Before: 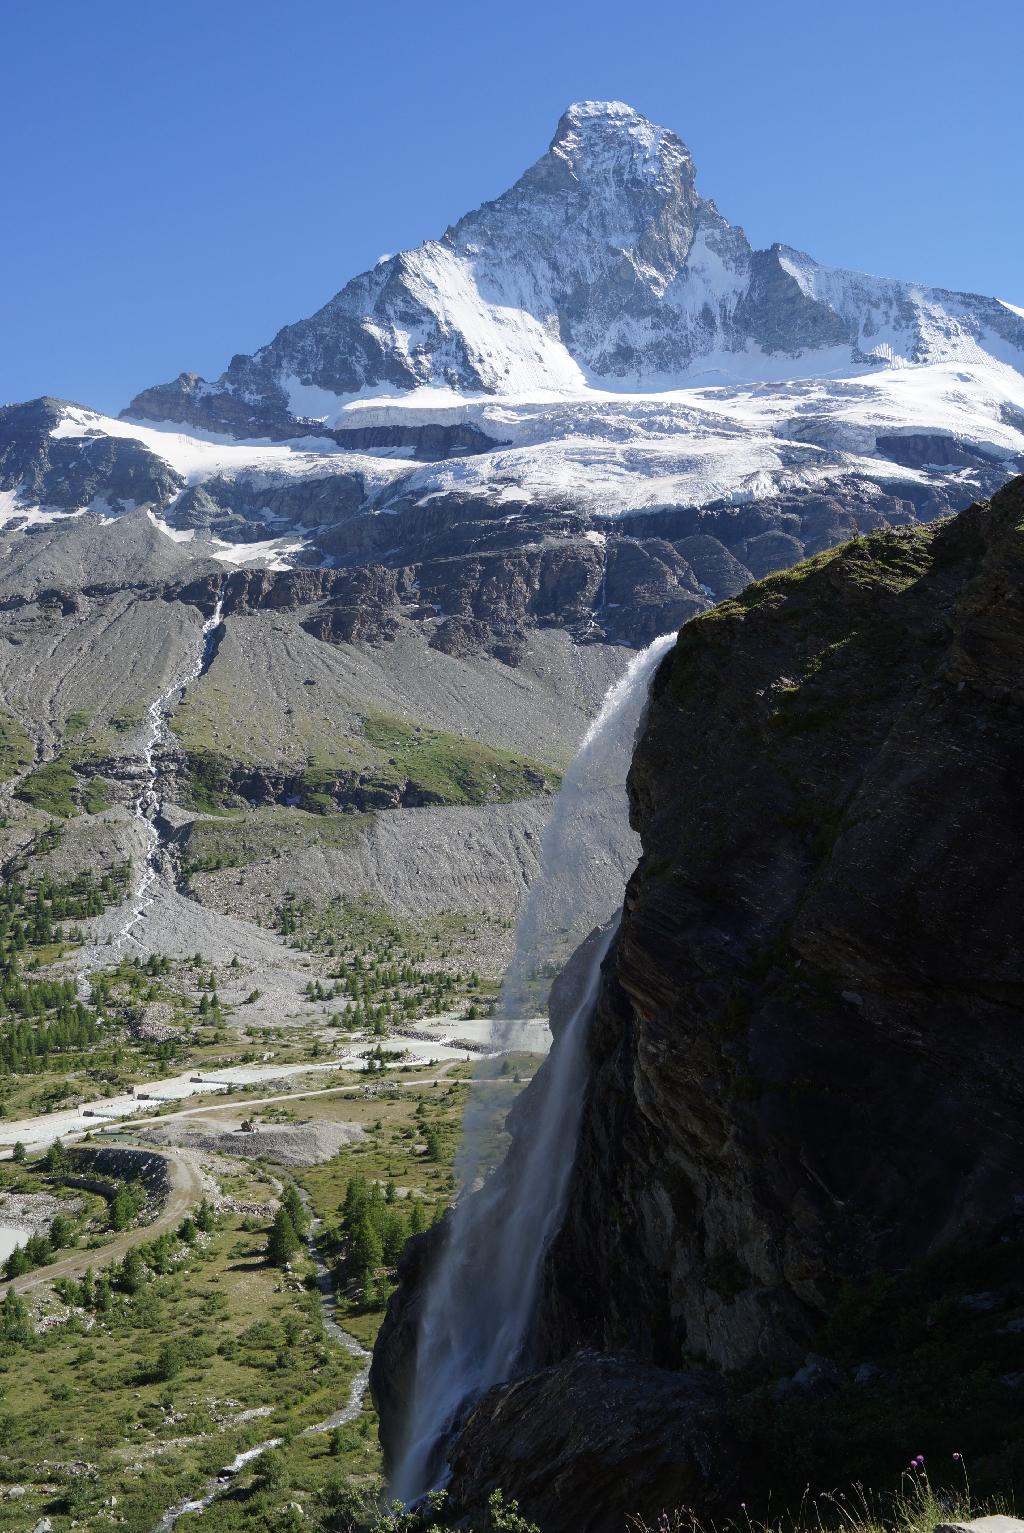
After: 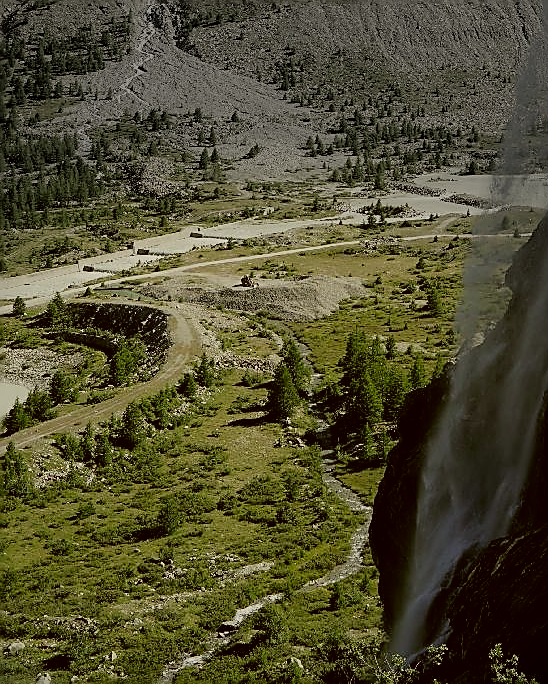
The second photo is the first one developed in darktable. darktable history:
crop and rotate: top 55.15%, right 46.475%, bottom 0.202%
vignetting: fall-off start 100.29%, center (-0.027, 0.4), width/height ratio 1.322
exposure: exposure -0.376 EV, compensate highlight preservation false
sharpen: radius 1.416, amount 1.241, threshold 0.74
color correction: highlights a* -1.22, highlights b* 10.09, shadows a* 0.294, shadows b* 19.84
filmic rgb: black relative exposure -7.88 EV, white relative exposure 4.12 EV, hardness 4.07, latitude 51.68%, contrast 1.014, shadows ↔ highlights balance 5.45%
